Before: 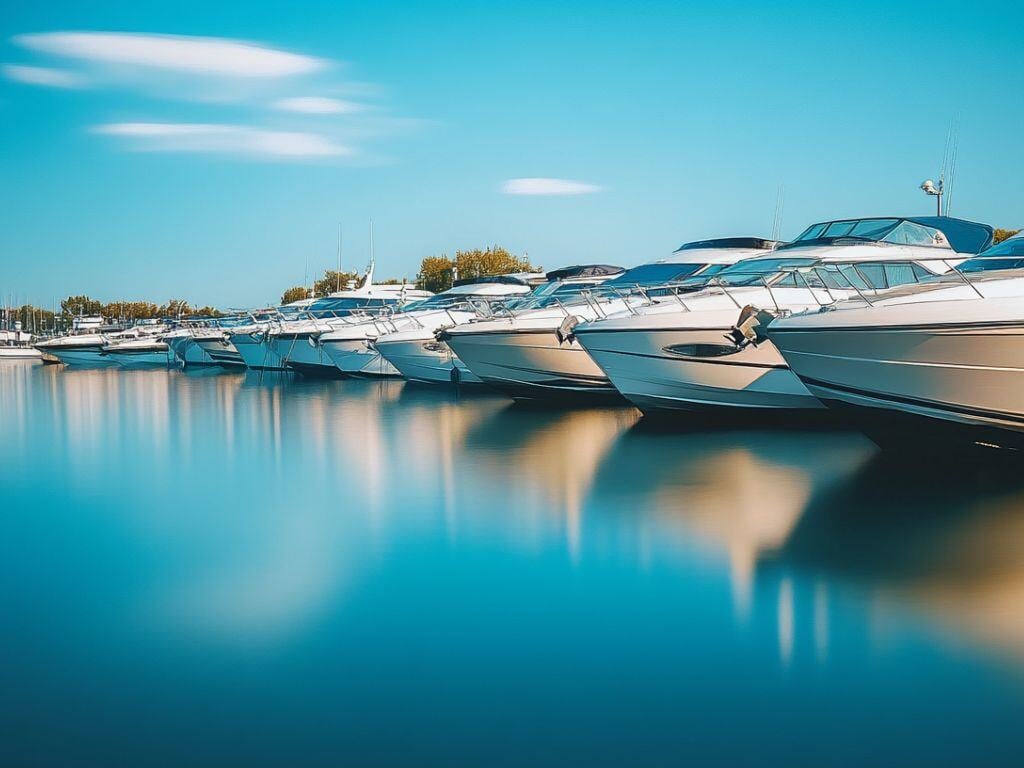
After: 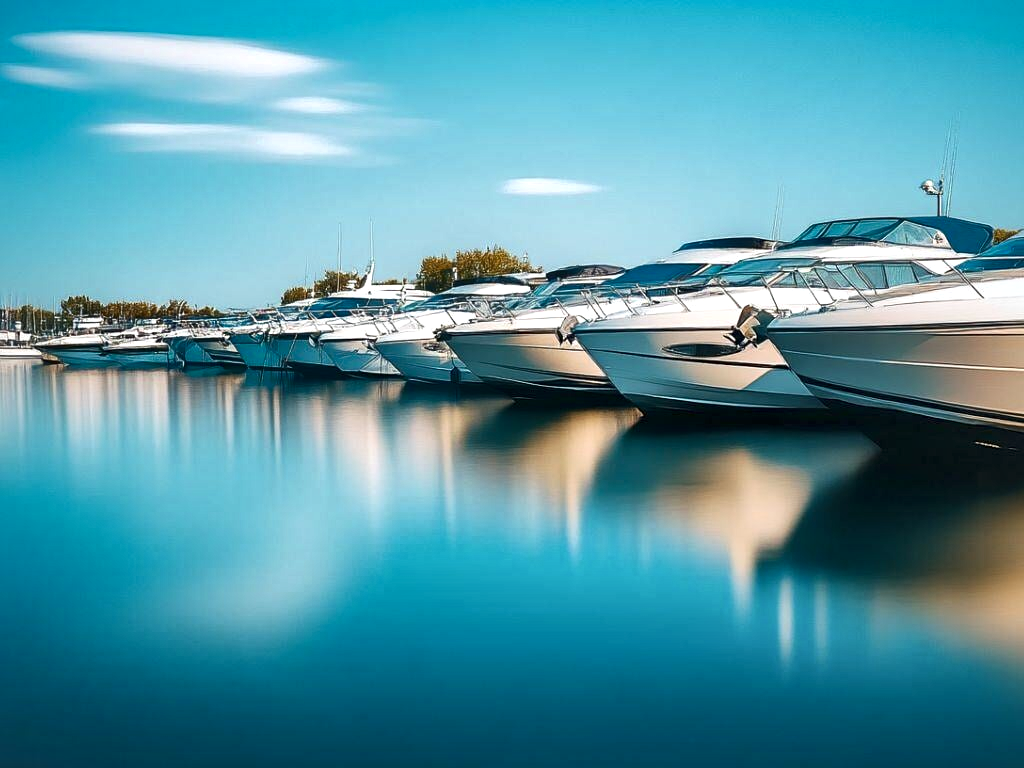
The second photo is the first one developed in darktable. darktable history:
local contrast: mode bilateral grid, contrast 71, coarseness 74, detail 180%, midtone range 0.2
